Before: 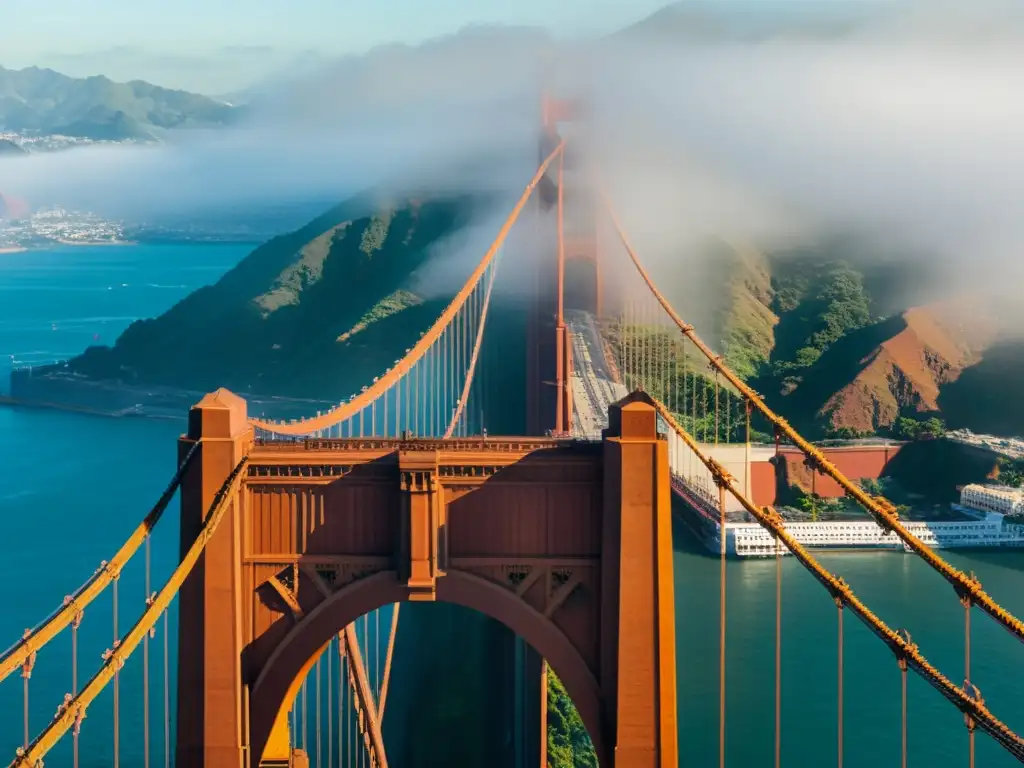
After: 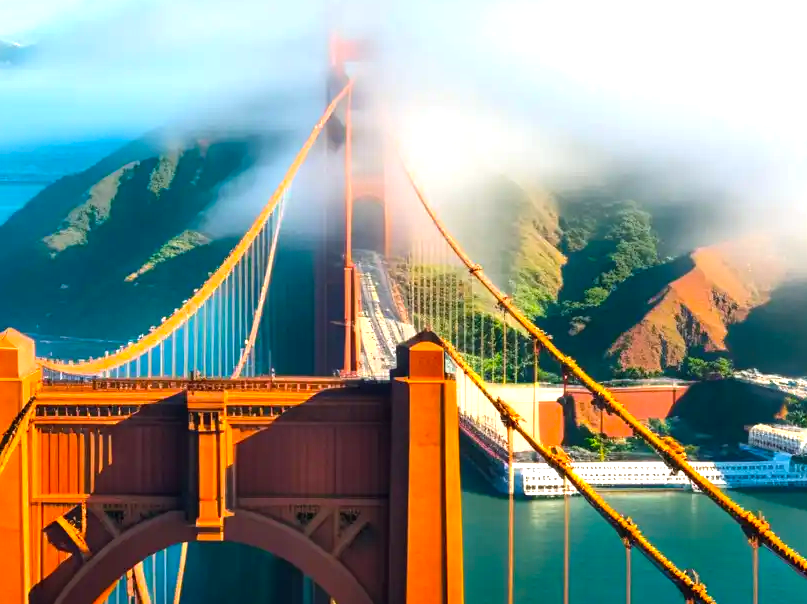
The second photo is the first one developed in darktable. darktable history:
exposure: black level correction 0, exposure 0.7 EV, compensate exposure bias true, compensate highlight preservation false
crop and rotate: left 20.74%, top 7.912%, right 0.375%, bottom 13.378%
color balance: lift [1, 1.001, 0.999, 1.001], gamma [1, 1.004, 1.007, 0.993], gain [1, 0.991, 0.987, 1.013], contrast 10%, output saturation 120%
